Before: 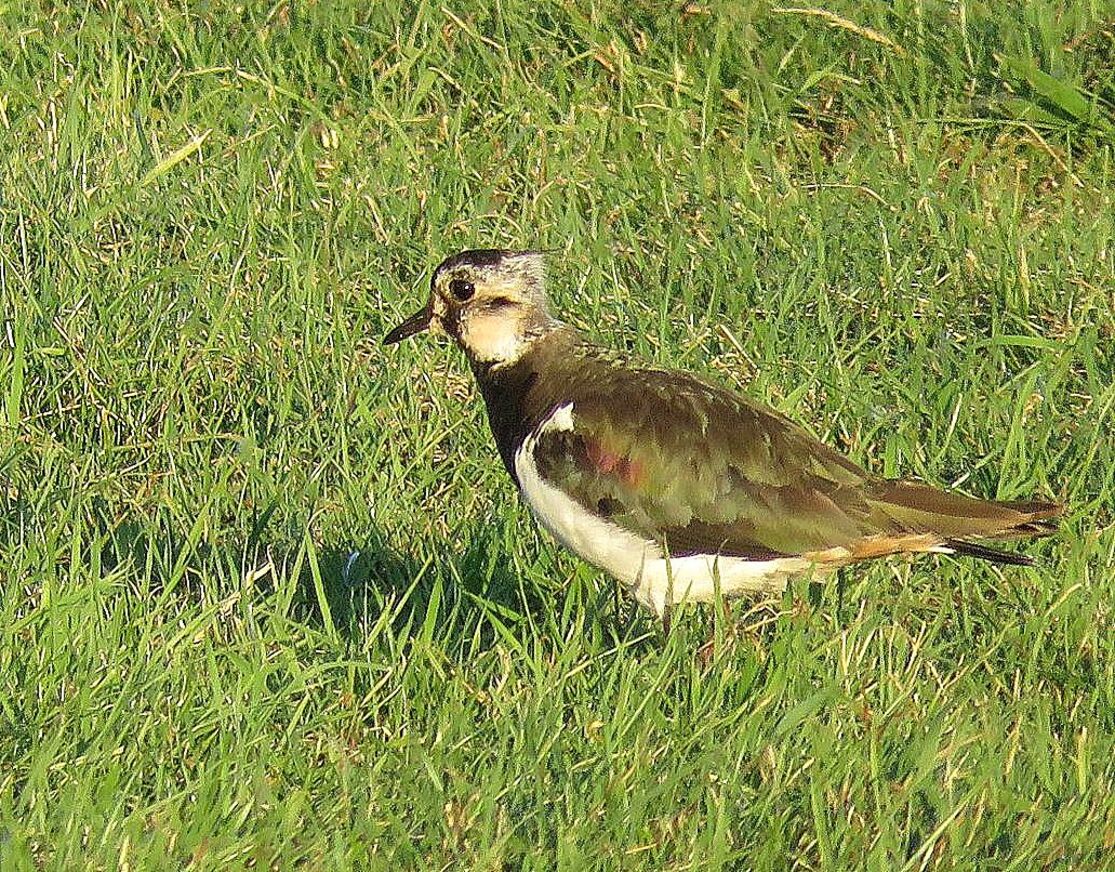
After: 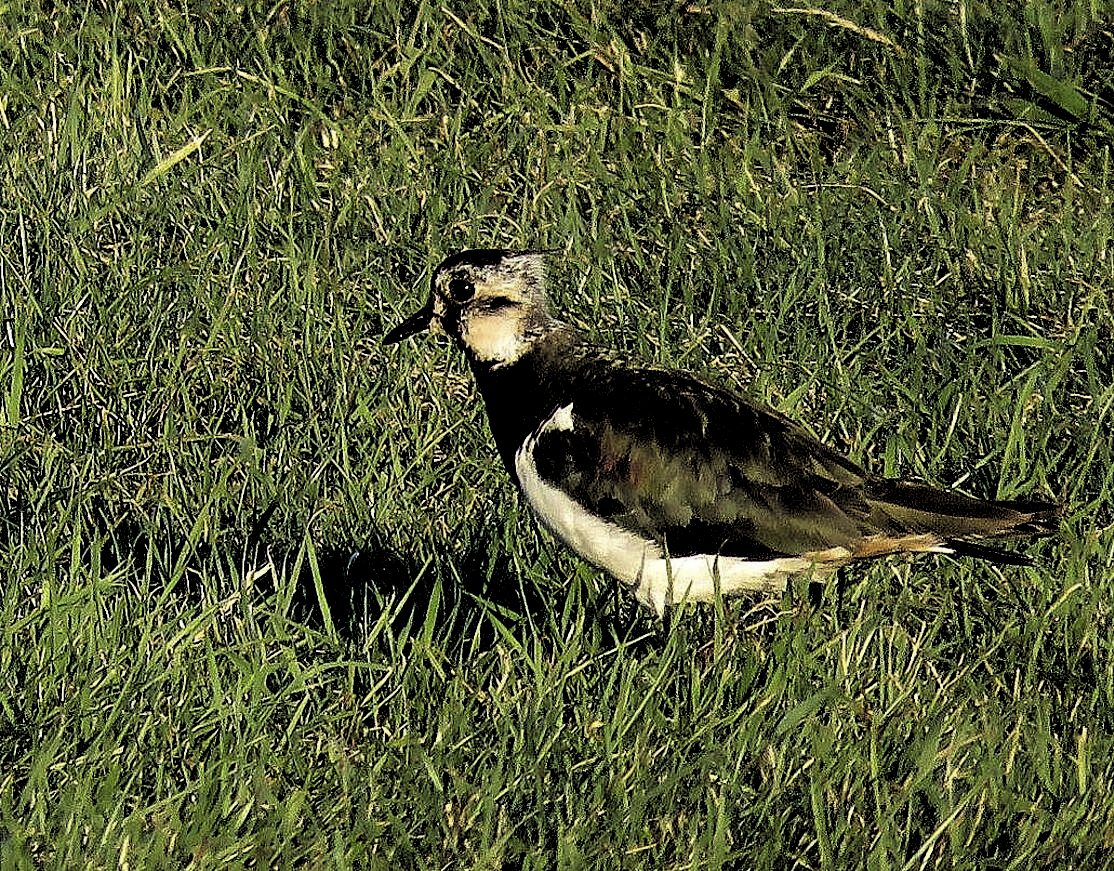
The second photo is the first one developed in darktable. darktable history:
levels: levels [0.514, 0.759, 1]
rgb levels: levels [[0.027, 0.429, 0.996], [0, 0.5, 1], [0, 0.5, 1]]
